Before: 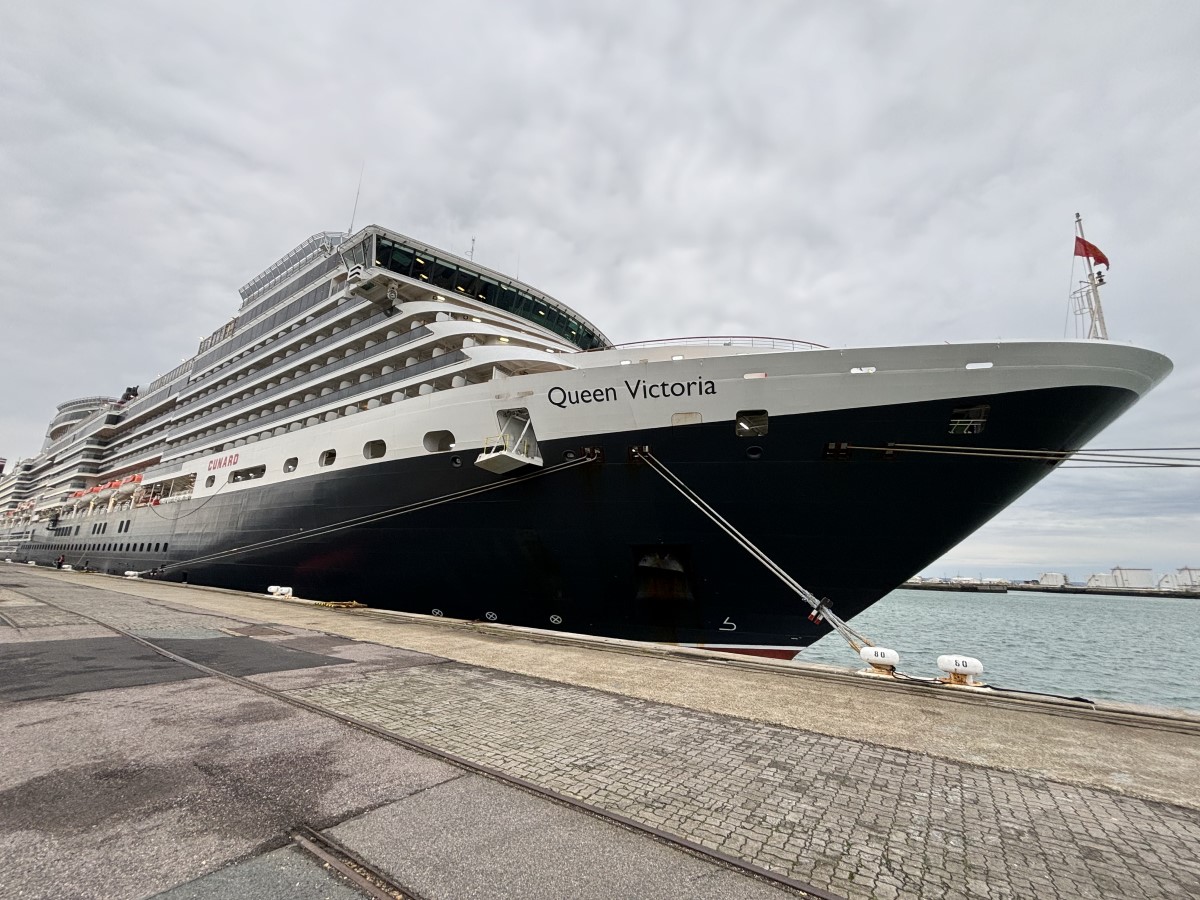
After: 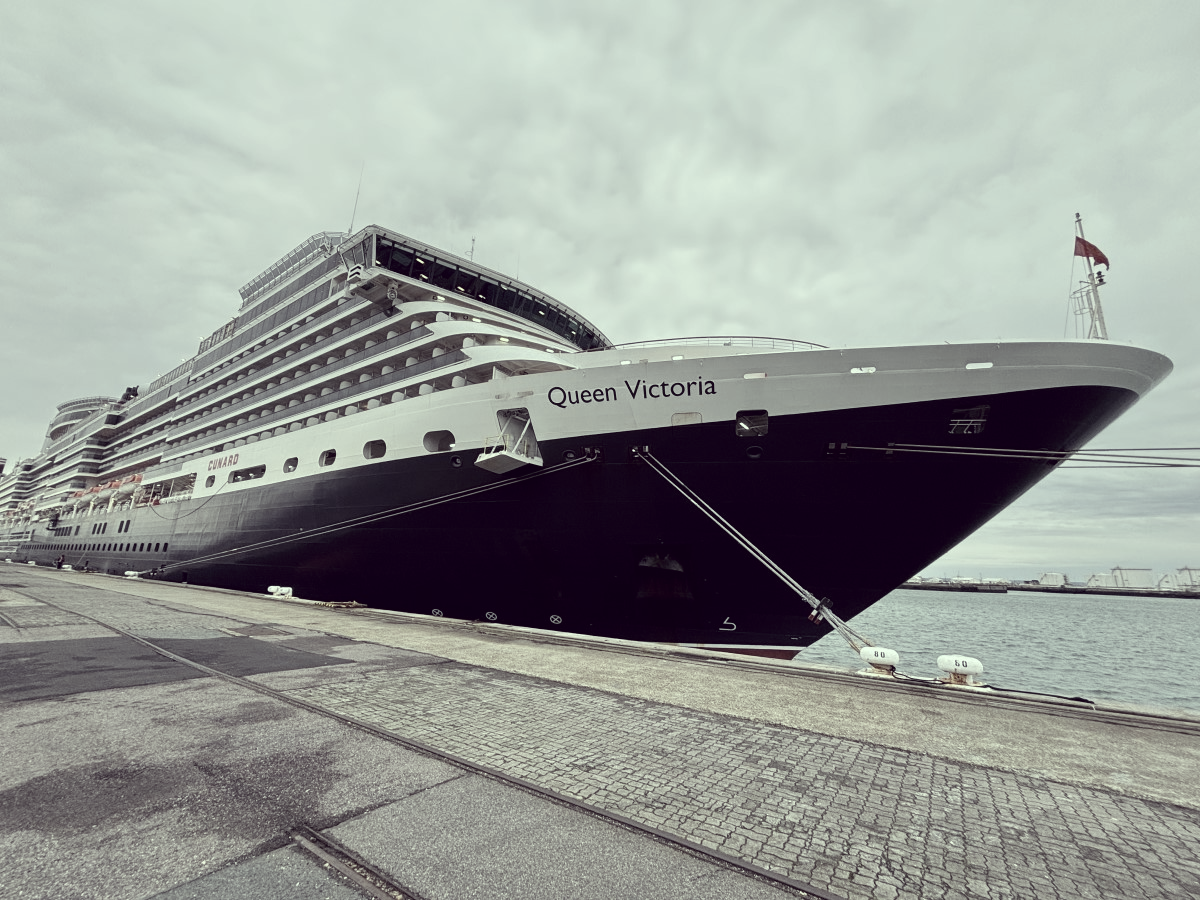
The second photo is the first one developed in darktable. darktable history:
color correction: highlights a* -20.17, highlights b* 20.27, shadows a* 20.03, shadows b* -20.46, saturation 0.43
white balance: red 0.982, blue 1.018
